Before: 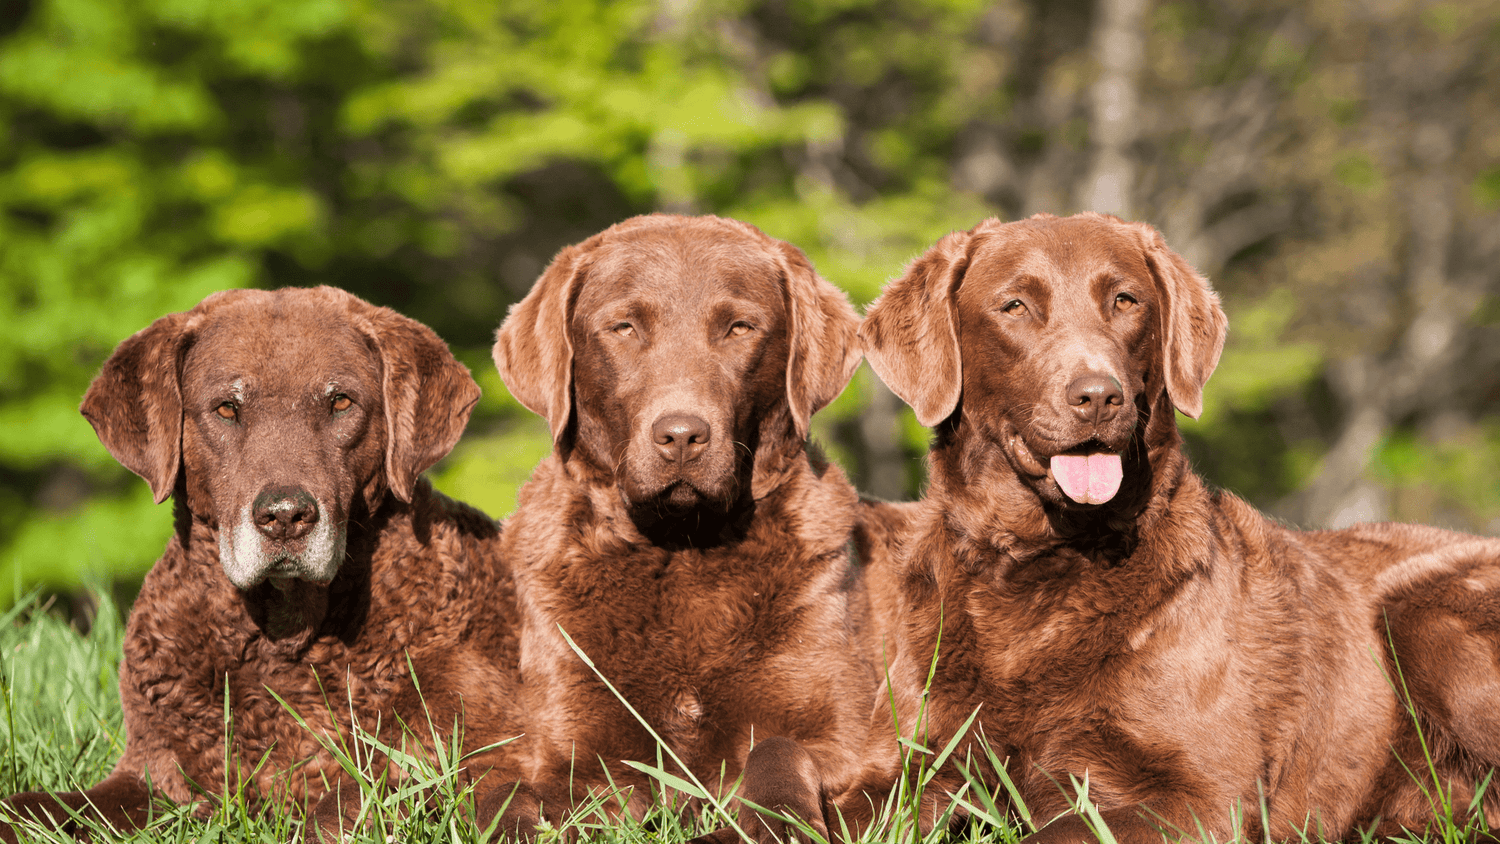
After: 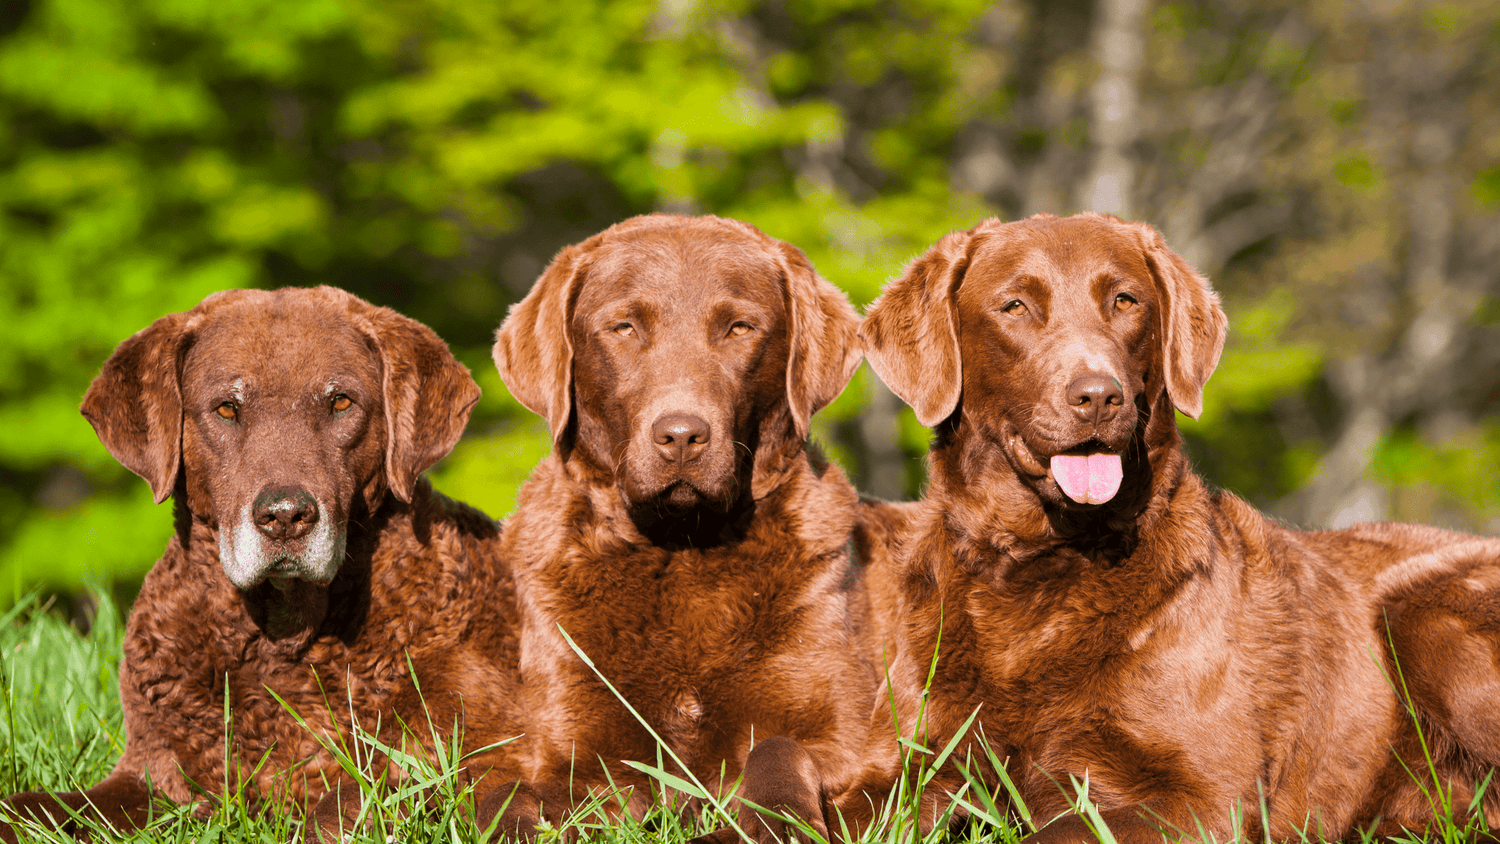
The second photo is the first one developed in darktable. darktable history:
color balance rgb: perceptual saturation grading › global saturation 25%, global vibrance 20%
white balance: red 0.974, blue 1.044
